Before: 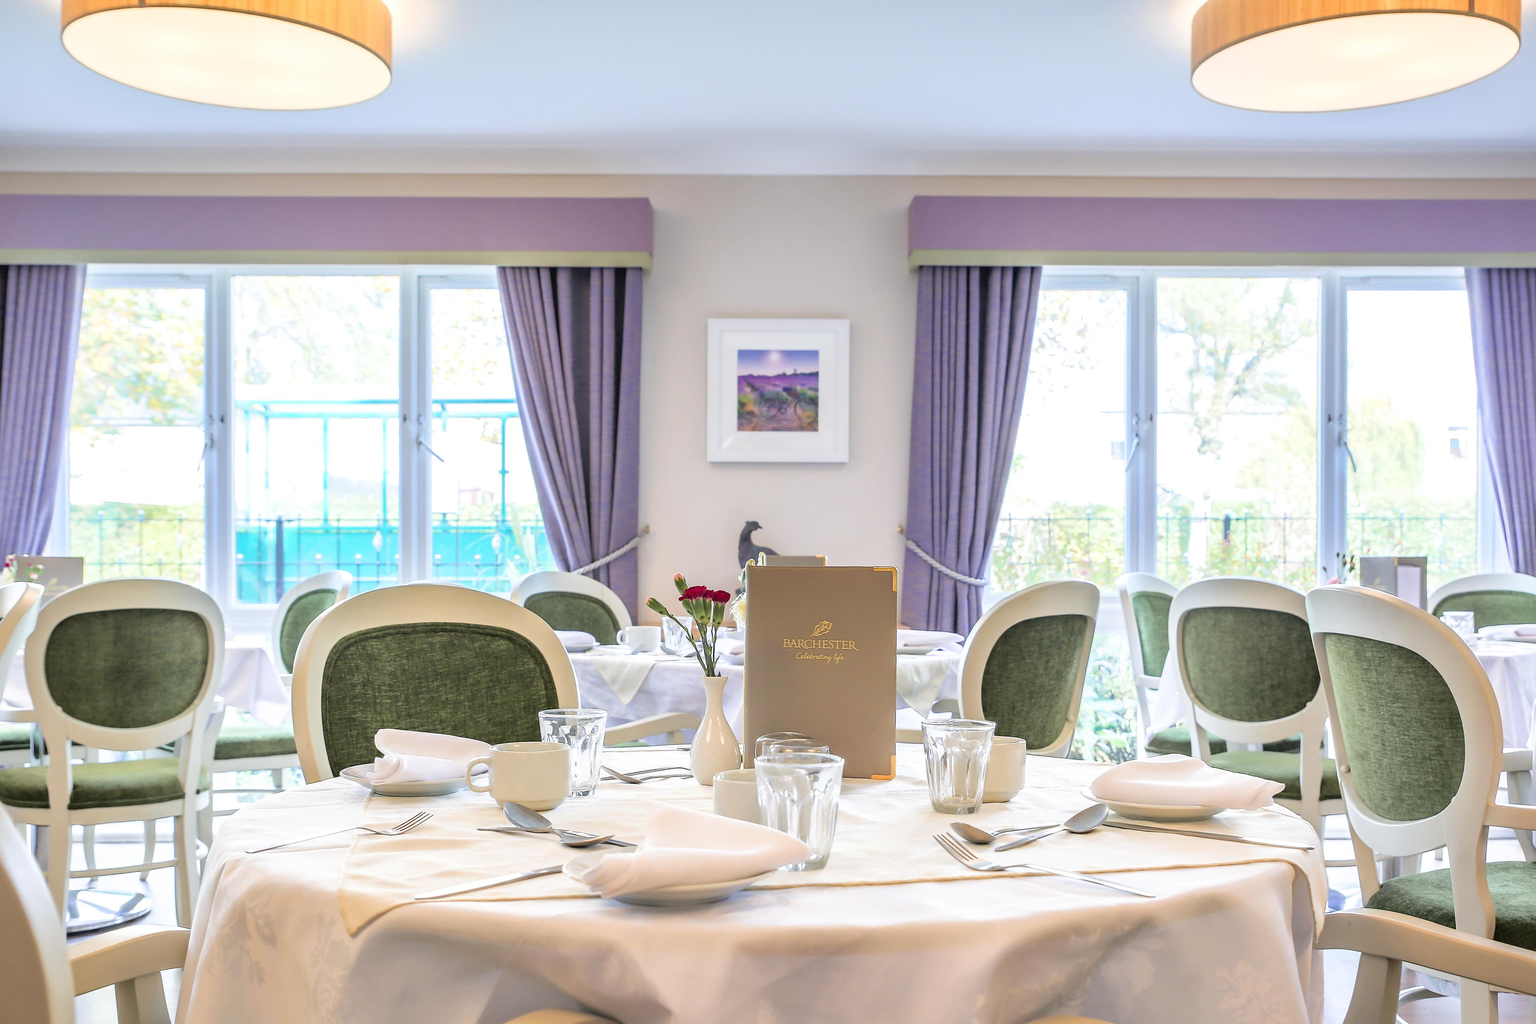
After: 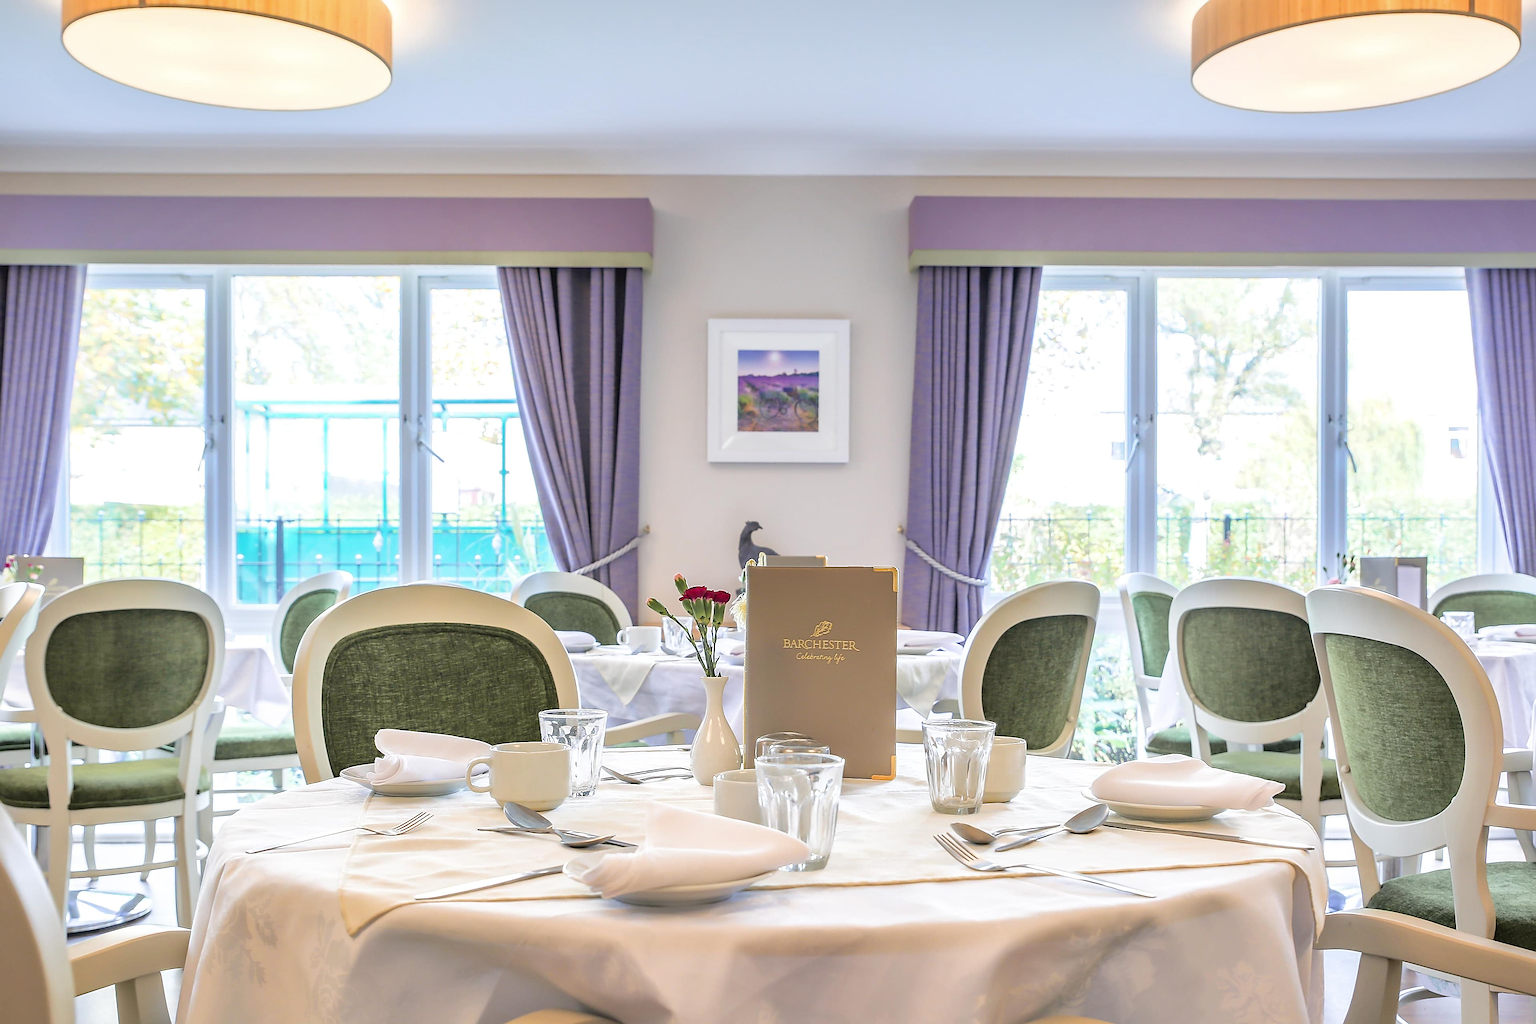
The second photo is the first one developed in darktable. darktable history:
shadows and highlights: shadows 25.7, highlights -23.58
sharpen: on, module defaults
